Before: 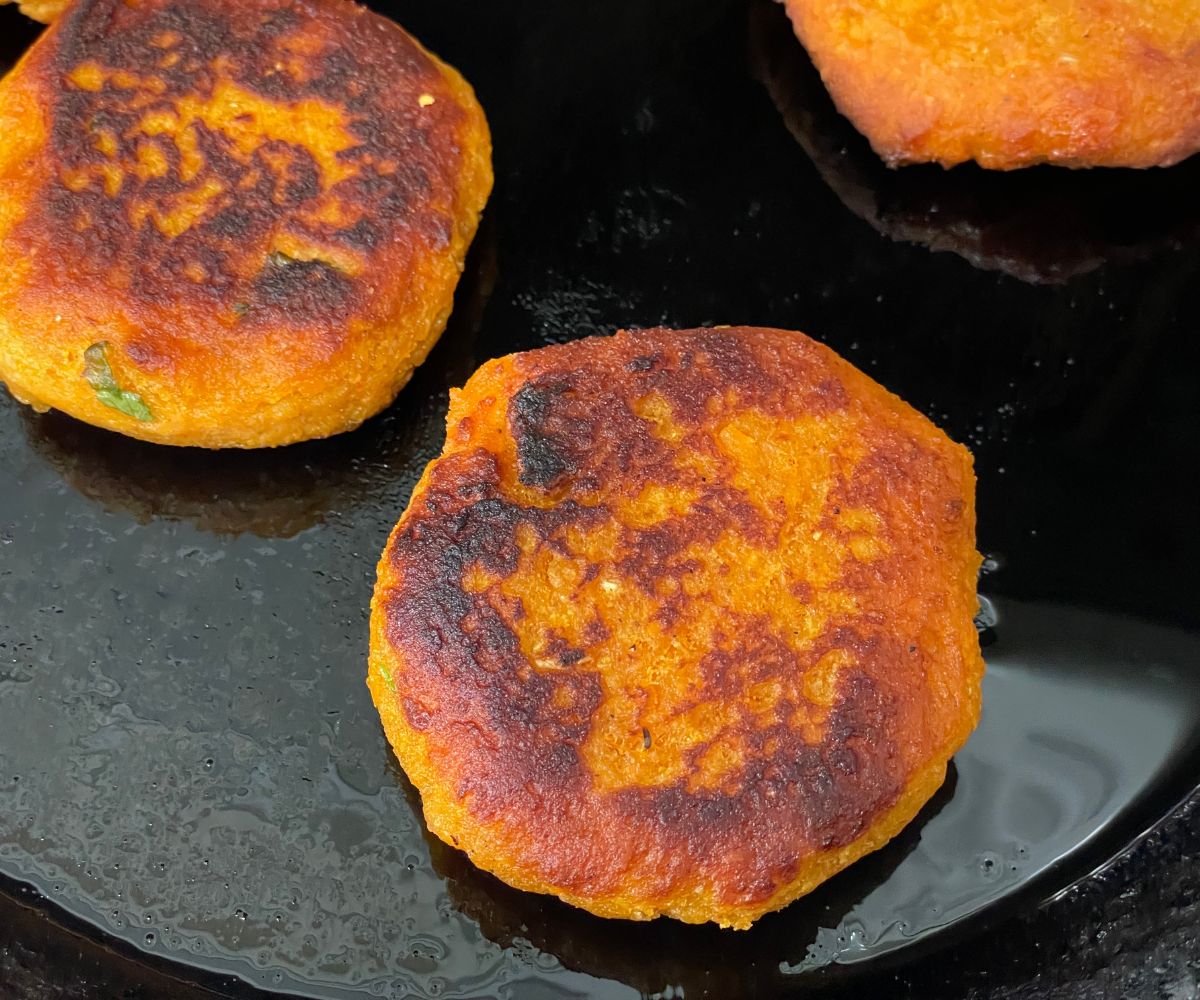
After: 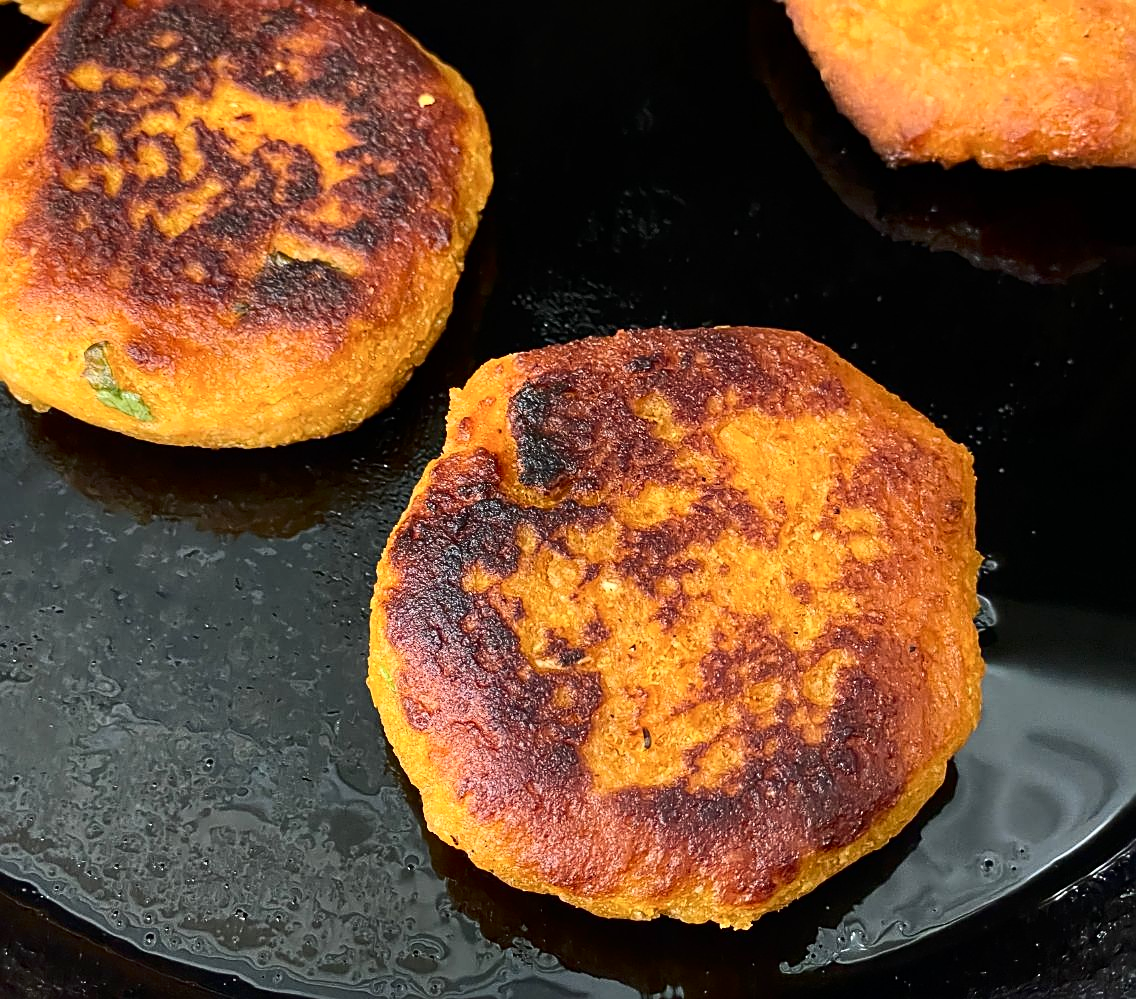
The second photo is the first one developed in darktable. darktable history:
sharpen: on, module defaults
contrast brightness saturation: contrast 0.285
crop and rotate: left 0%, right 5.325%
